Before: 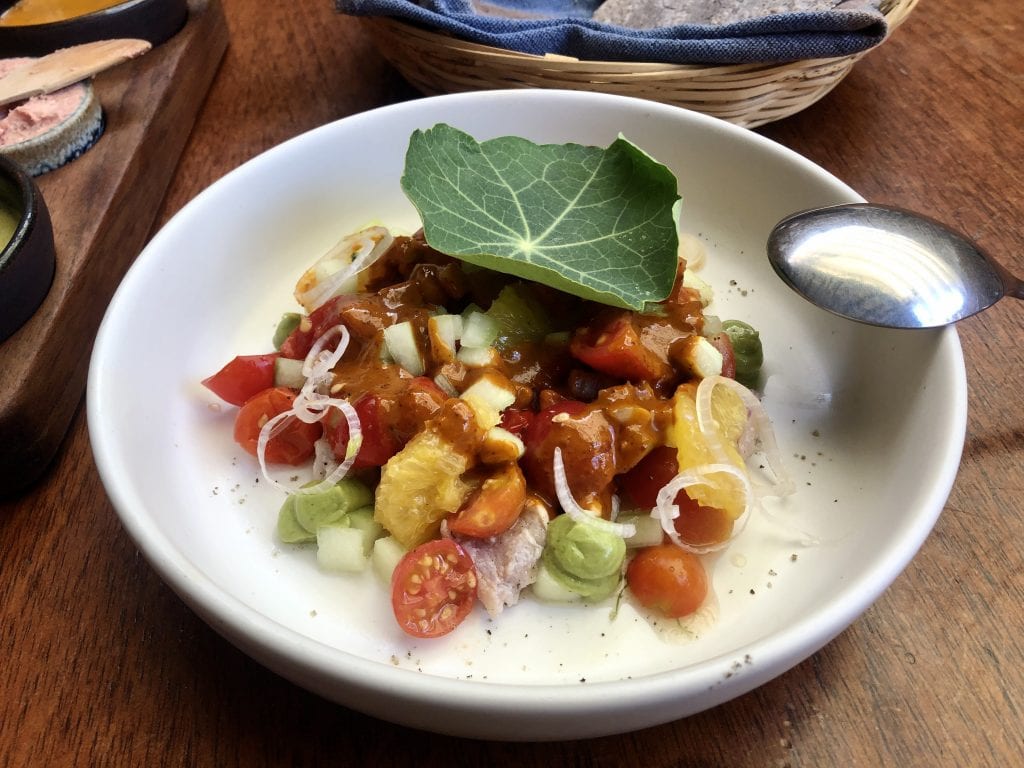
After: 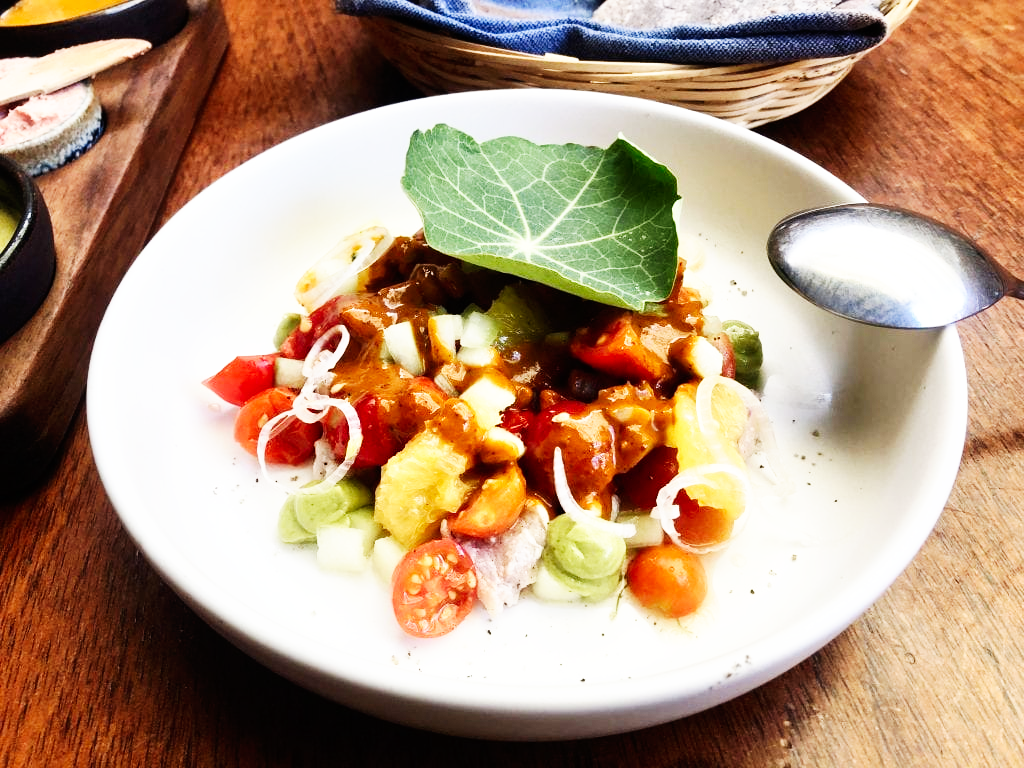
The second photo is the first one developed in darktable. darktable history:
color balance rgb: linear chroma grading › global chroma 1.5%, linear chroma grading › mid-tones -1%, perceptual saturation grading › global saturation -3%, perceptual saturation grading › shadows -2%
base curve: curves: ch0 [(0, 0) (0.007, 0.004) (0.027, 0.03) (0.046, 0.07) (0.207, 0.54) (0.442, 0.872) (0.673, 0.972) (1, 1)], preserve colors none
